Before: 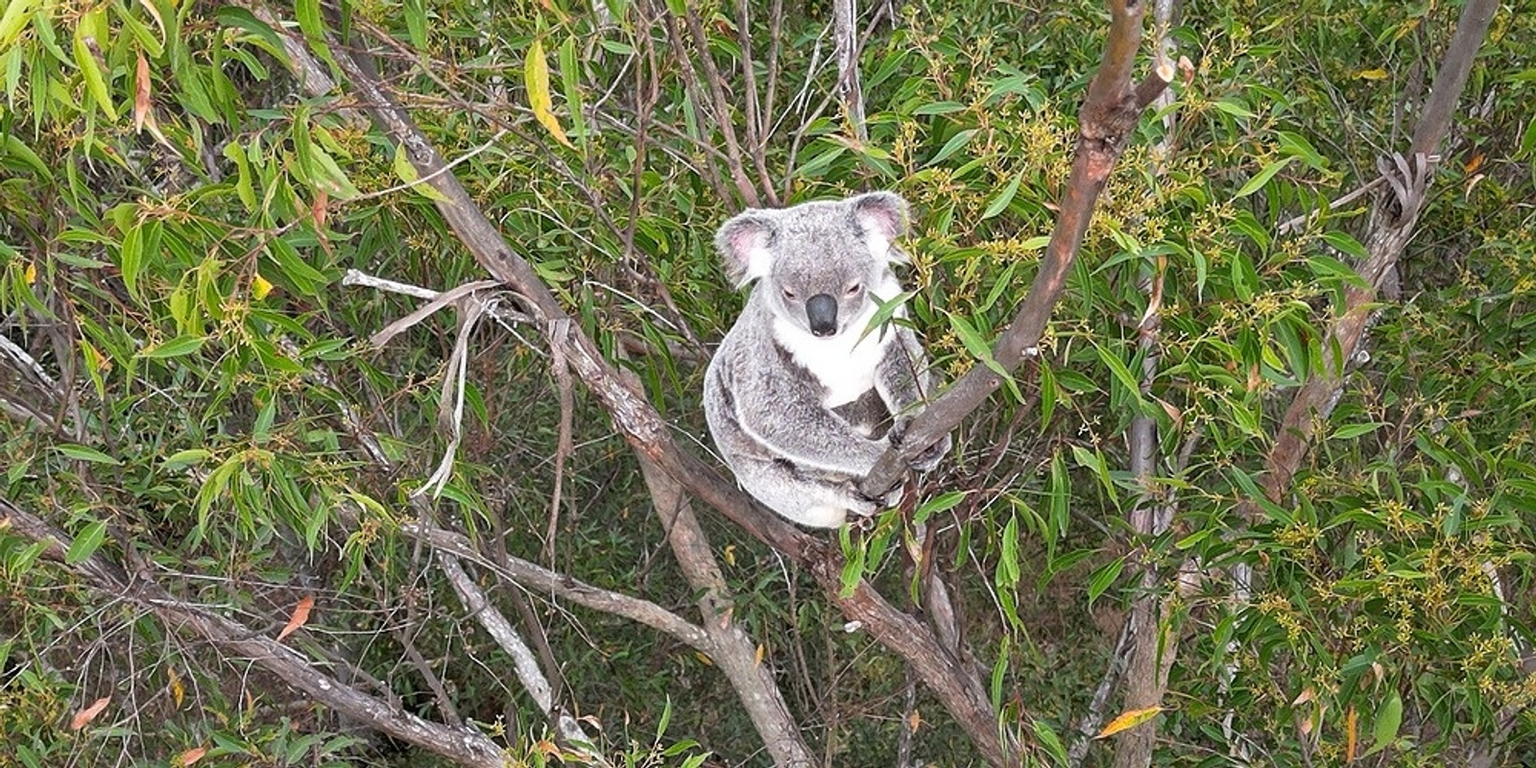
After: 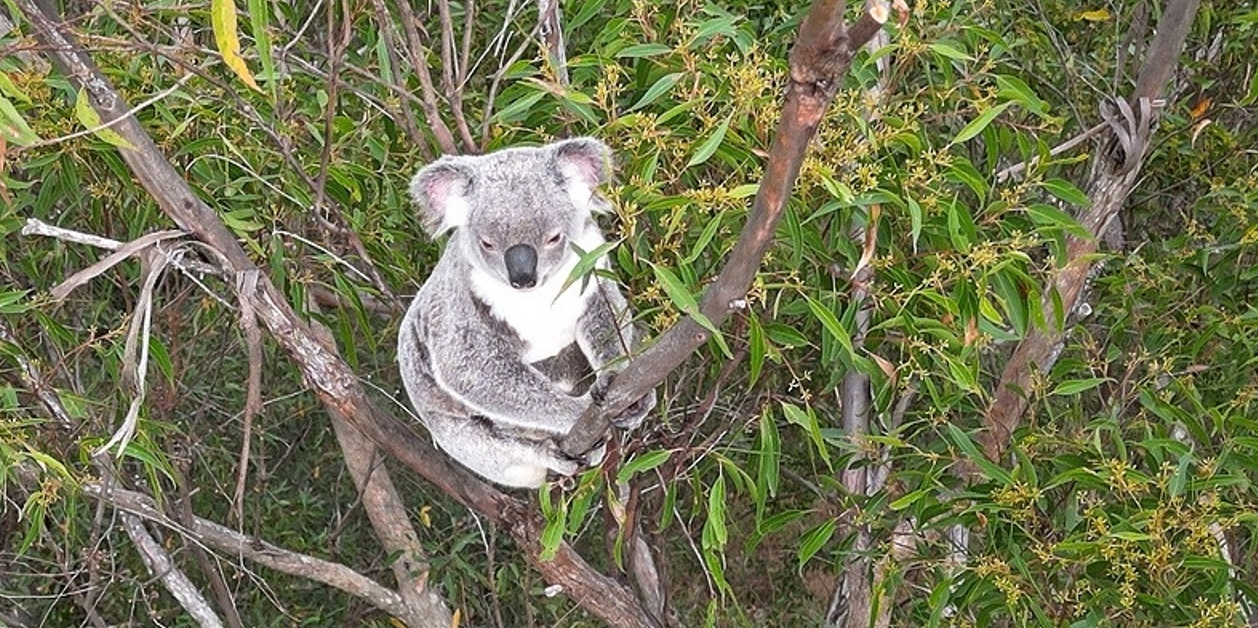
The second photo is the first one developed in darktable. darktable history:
crop and rotate: left 20.971%, top 7.829%, right 0.358%, bottom 13.56%
